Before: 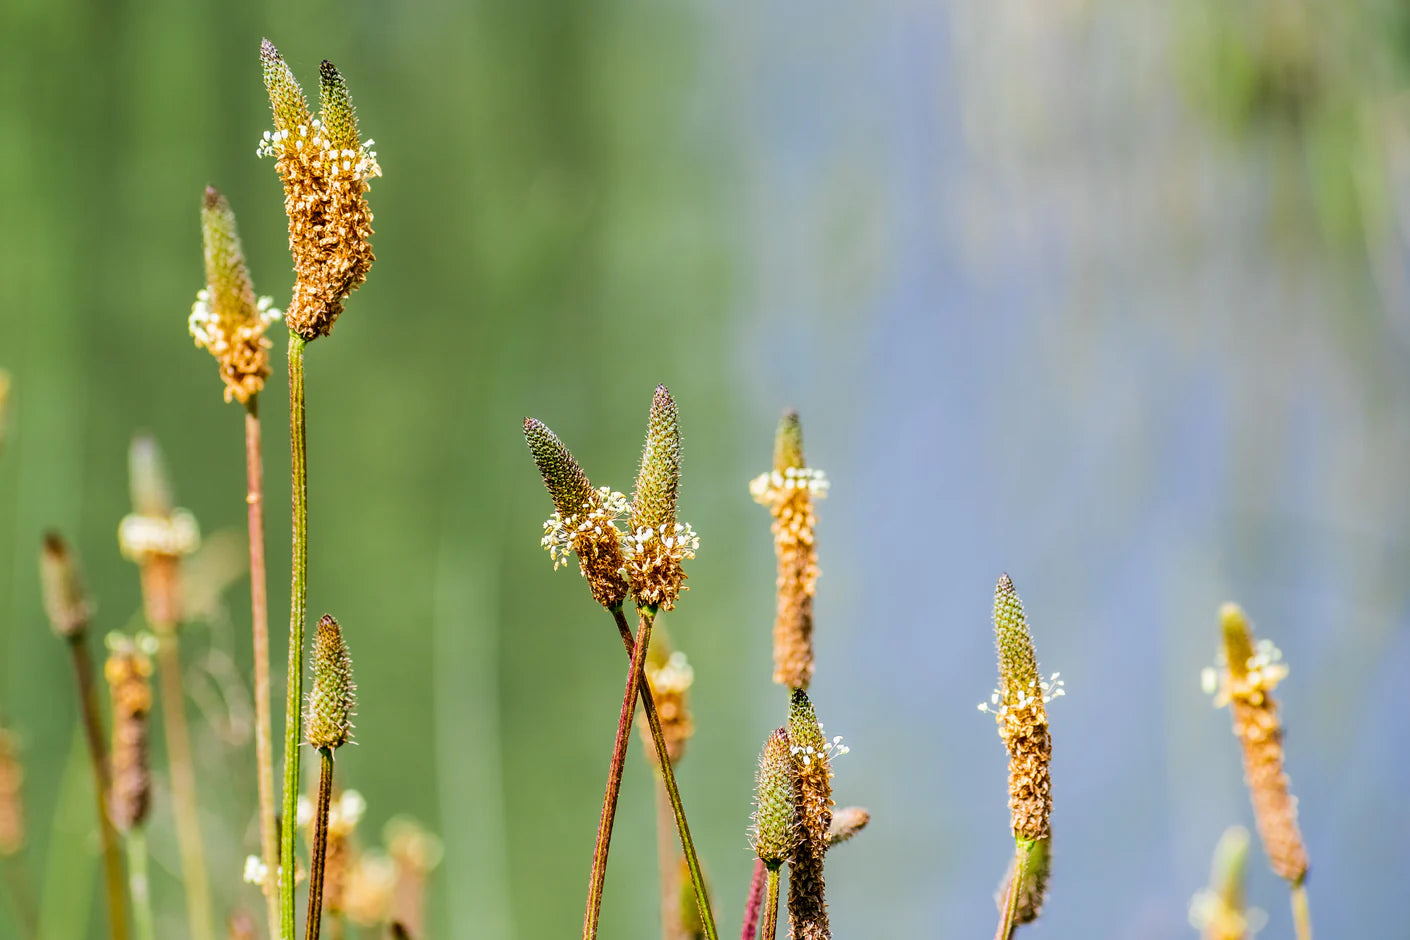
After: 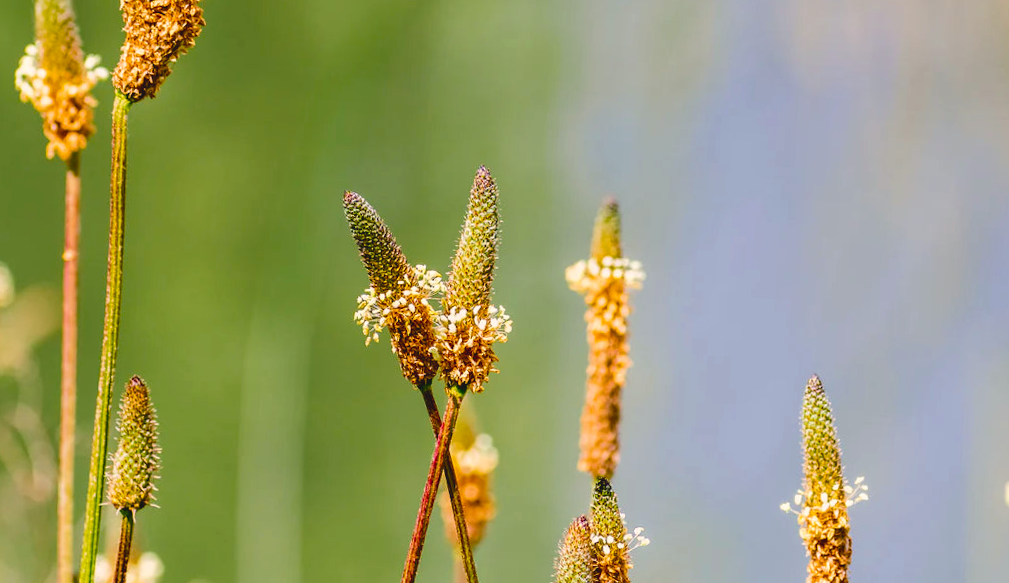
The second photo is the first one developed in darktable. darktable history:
crop and rotate: angle -3.37°, left 9.79%, top 20.73%, right 12.42%, bottom 11.82%
color balance rgb: shadows lift › chroma 2%, shadows lift › hue 247.2°, power › chroma 0.3%, power › hue 25.2°, highlights gain › chroma 3%, highlights gain › hue 60°, global offset › luminance 0.75%, perceptual saturation grading › global saturation 20%, perceptual saturation grading › highlights -20%, perceptual saturation grading › shadows 30%, global vibrance 20%
